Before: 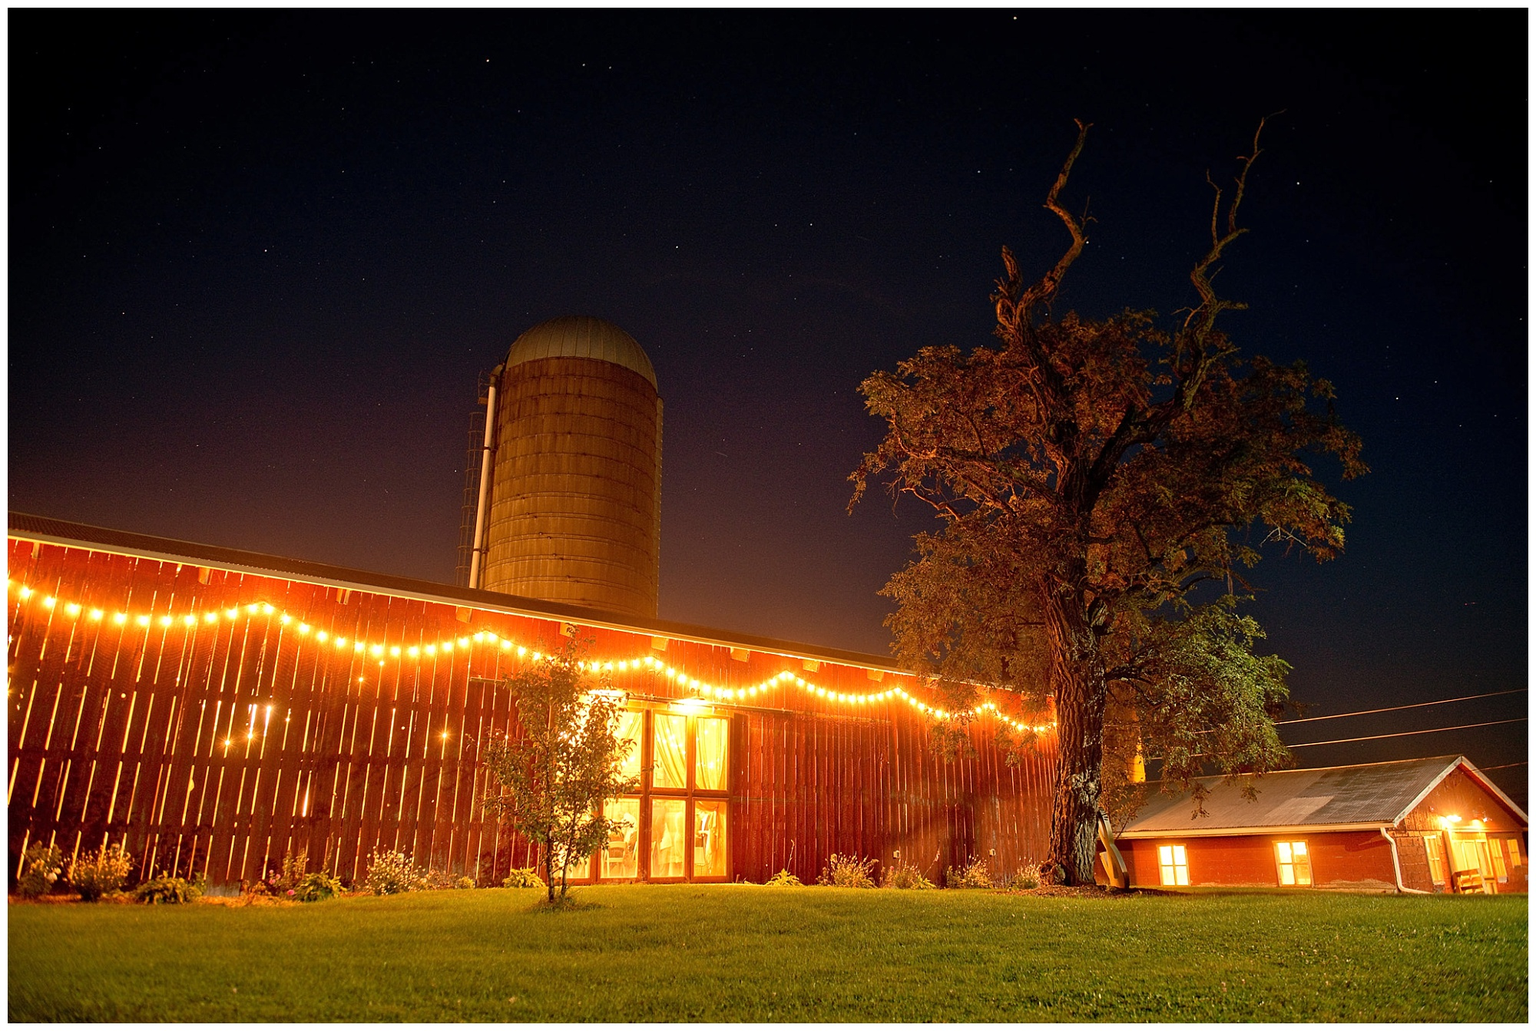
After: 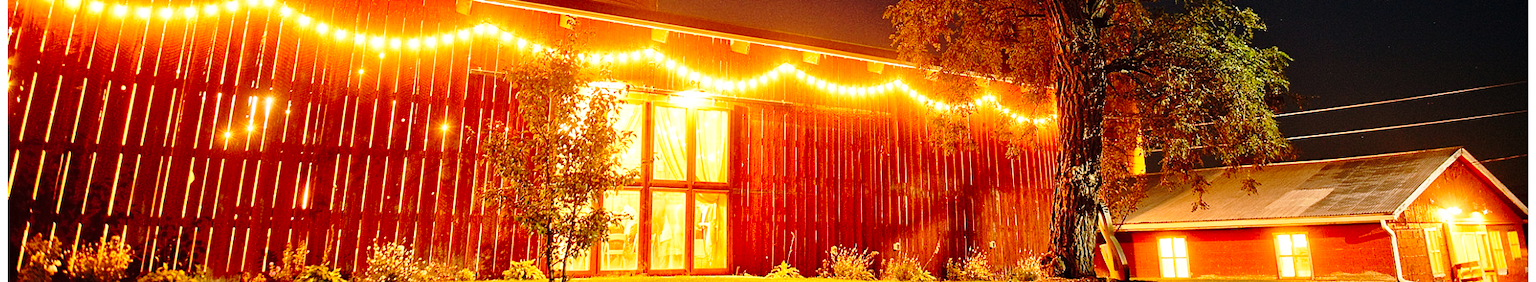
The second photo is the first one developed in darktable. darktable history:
crop and rotate: top 58.981%, bottom 13.56%
base curve: curves: ch0 [(0, 0) (0.04, 0.03) (0.133, 0.232) (0.448, 0.748) (0.843, 0.968) (1, 1)], preserve colors none
